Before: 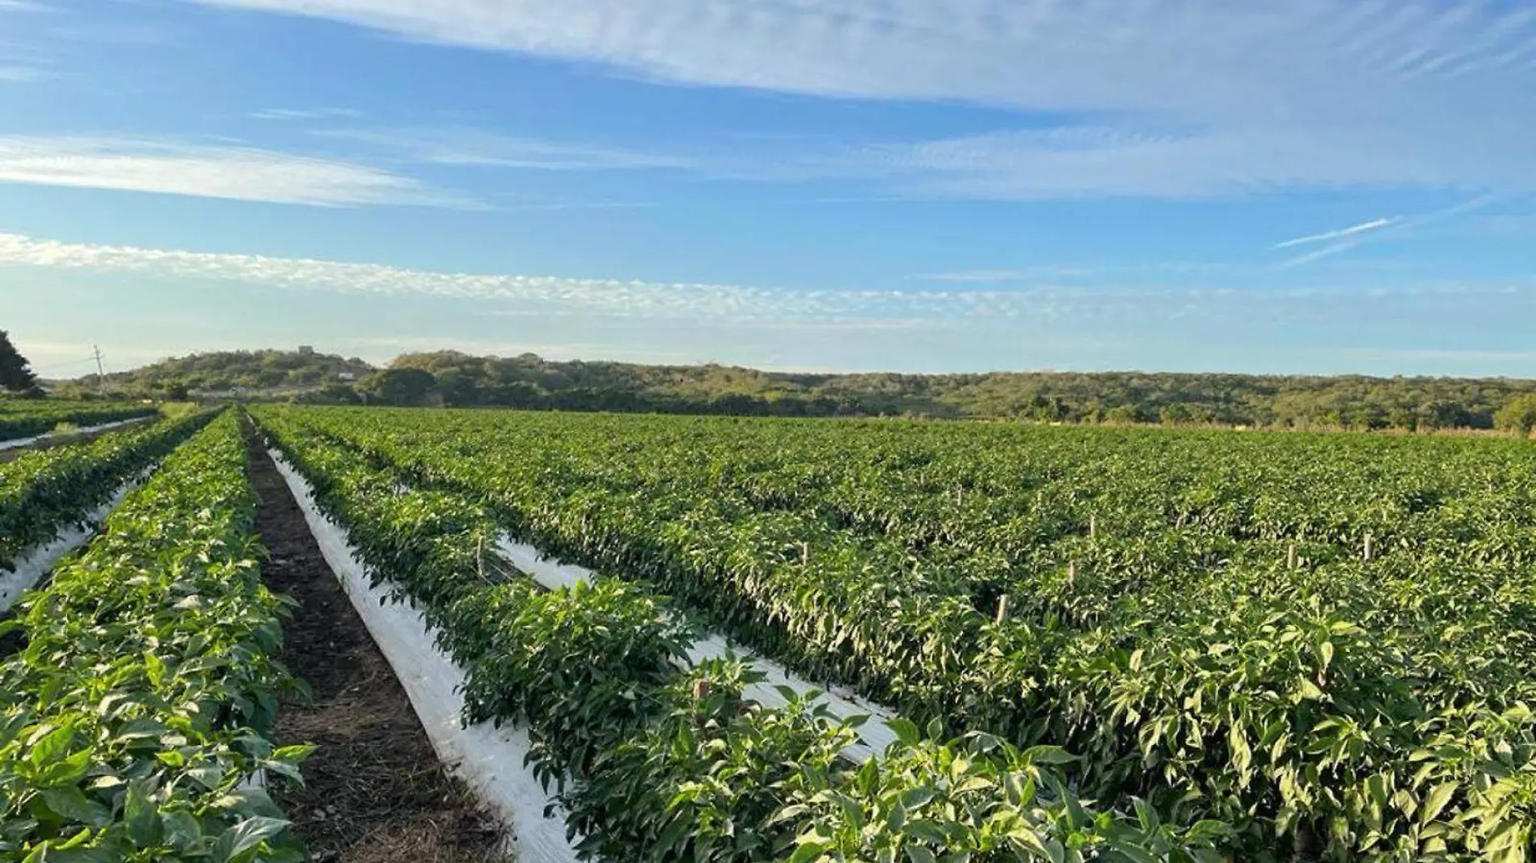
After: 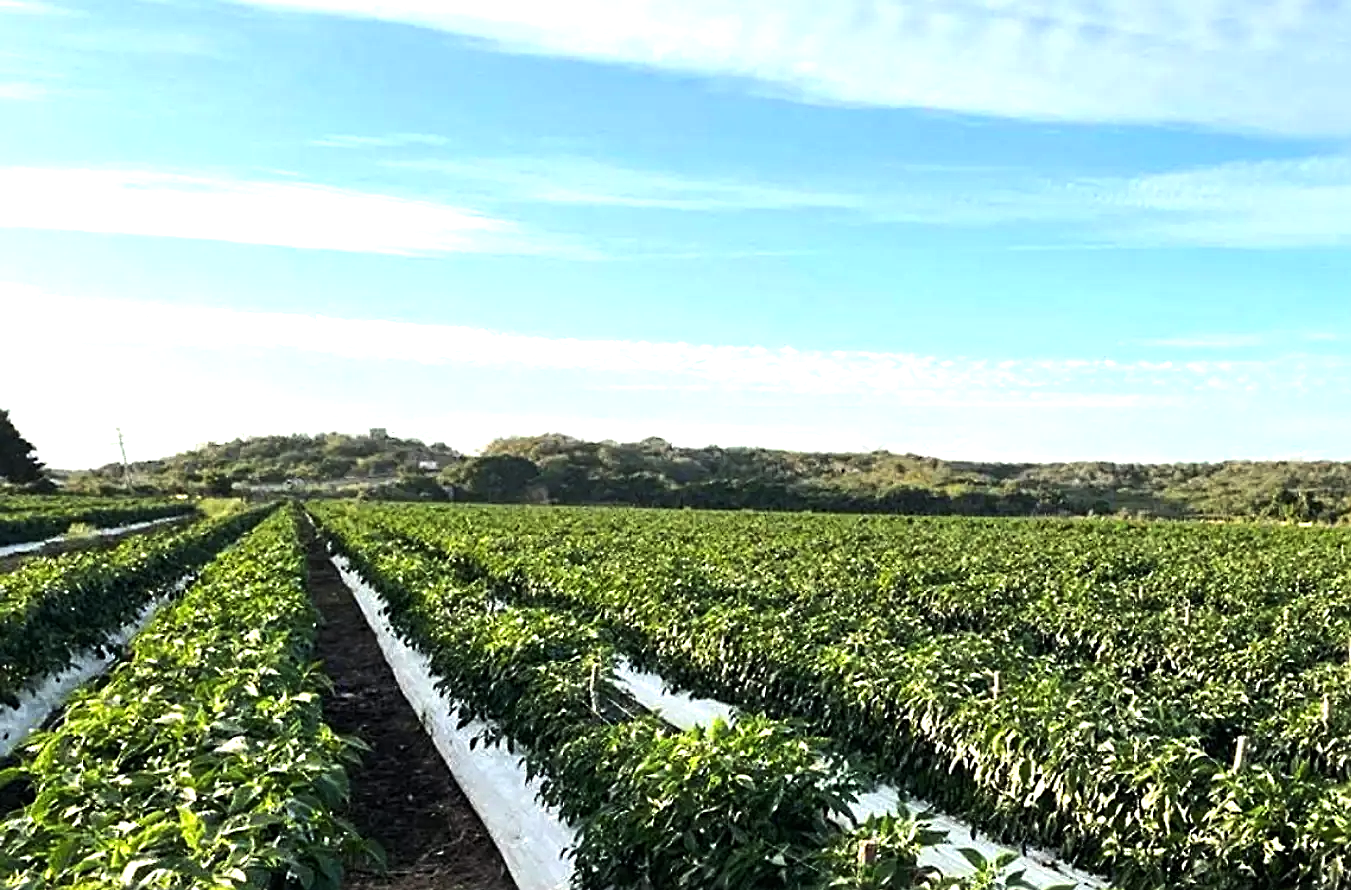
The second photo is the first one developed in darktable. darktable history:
tone equalizer: -8 EV -1.08 EV, -7 EV -1.01 EV, -6 EV -0.867 EV, -5 EV -0.578 EV, -3 EV 0.578 EV, -2 EV 0.867 EV, -1 EV 1.01 EV, +0 EV 1.08 EV, edges refinement/feathering 500, mask exposure compensation -1.57 EV, preserve details no
crop: right 28.885%, bottom 16.626%
sharpen: on, module defaults
